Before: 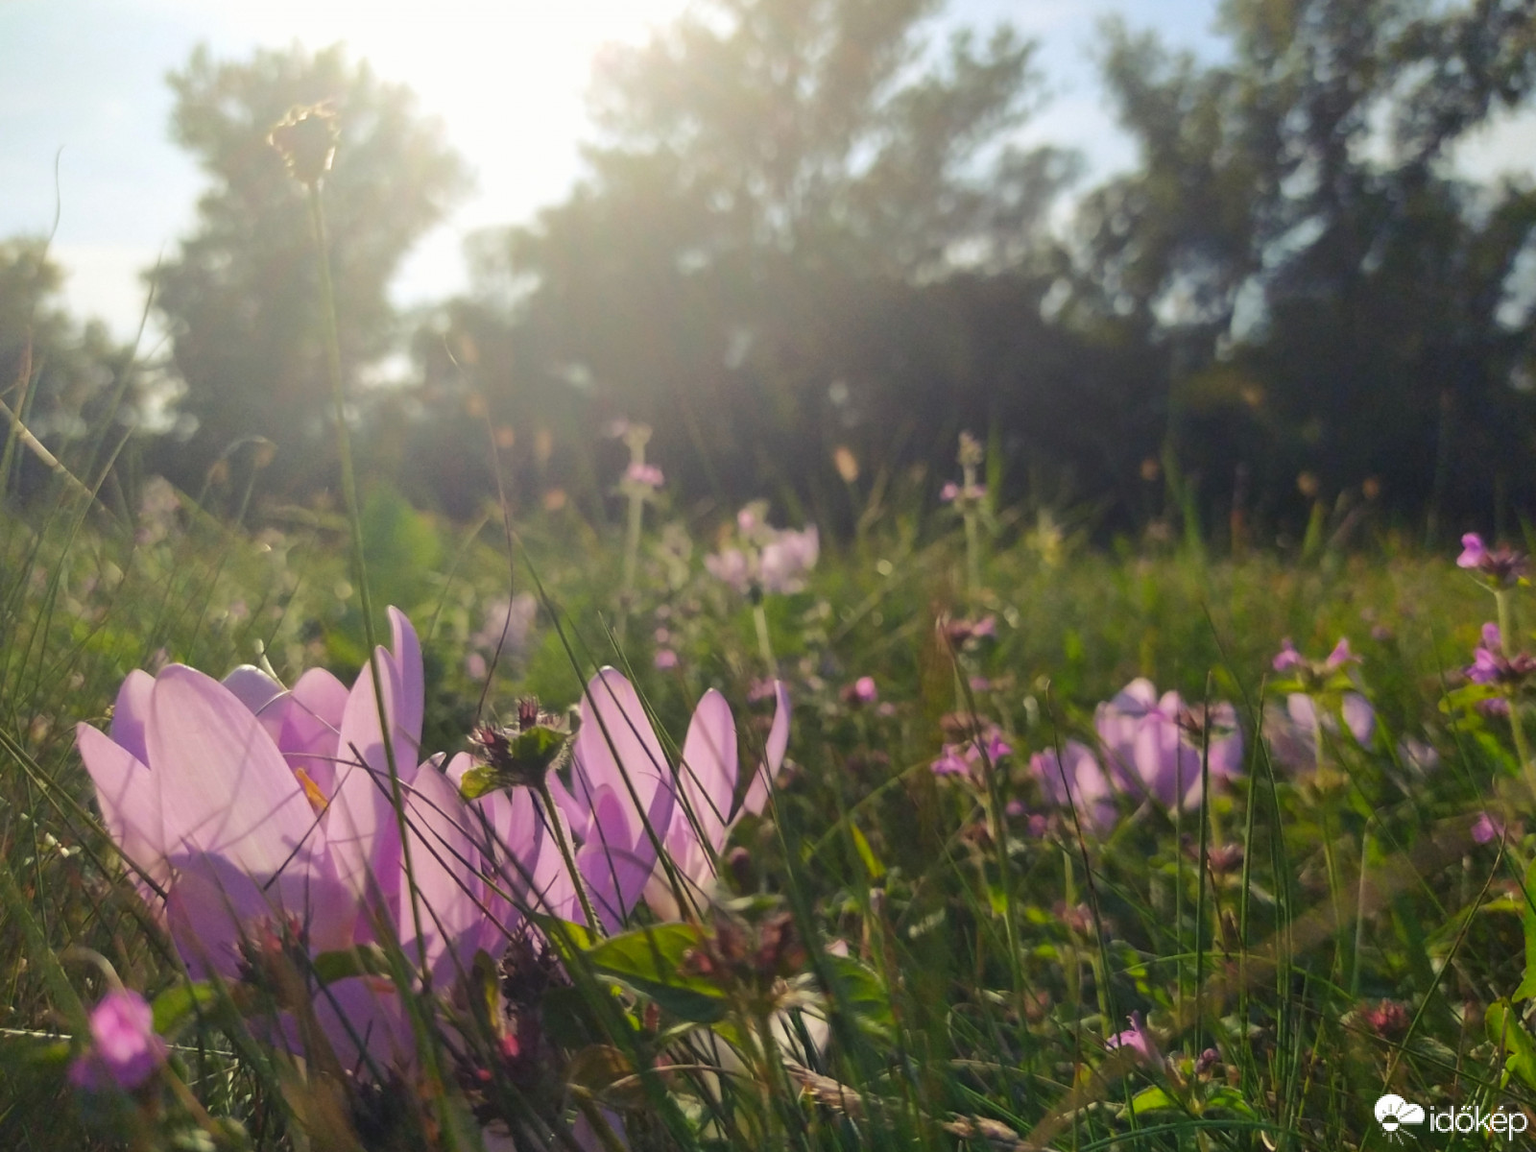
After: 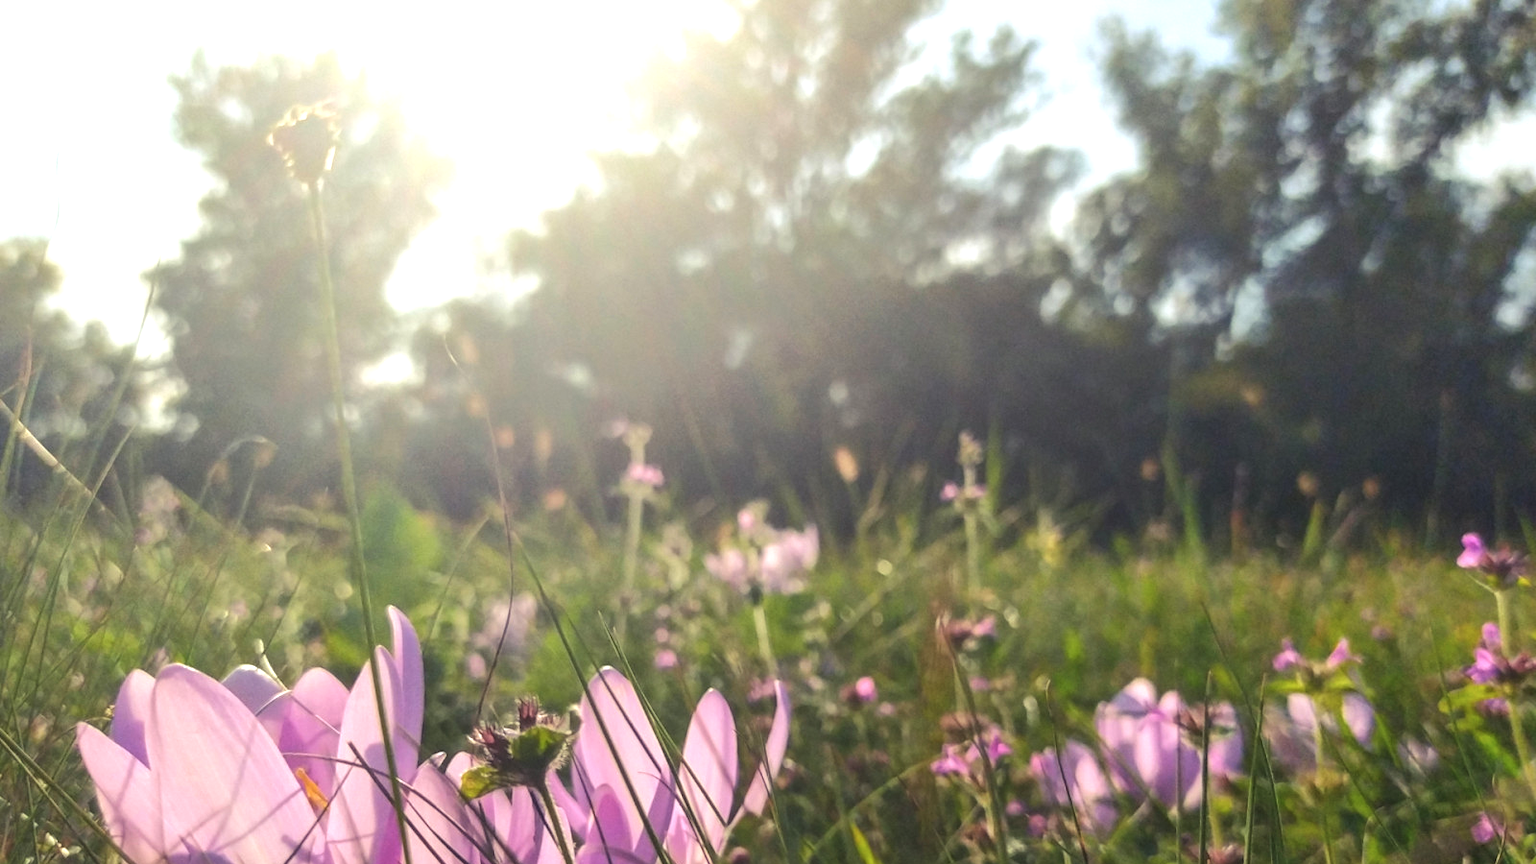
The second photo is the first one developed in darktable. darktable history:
crop: bottom 24.967%
local contrast: highlights 25%, detail 130%
exposure: black level correction -0.005, exposure 0.622 EV, compensate highlight preservation false
